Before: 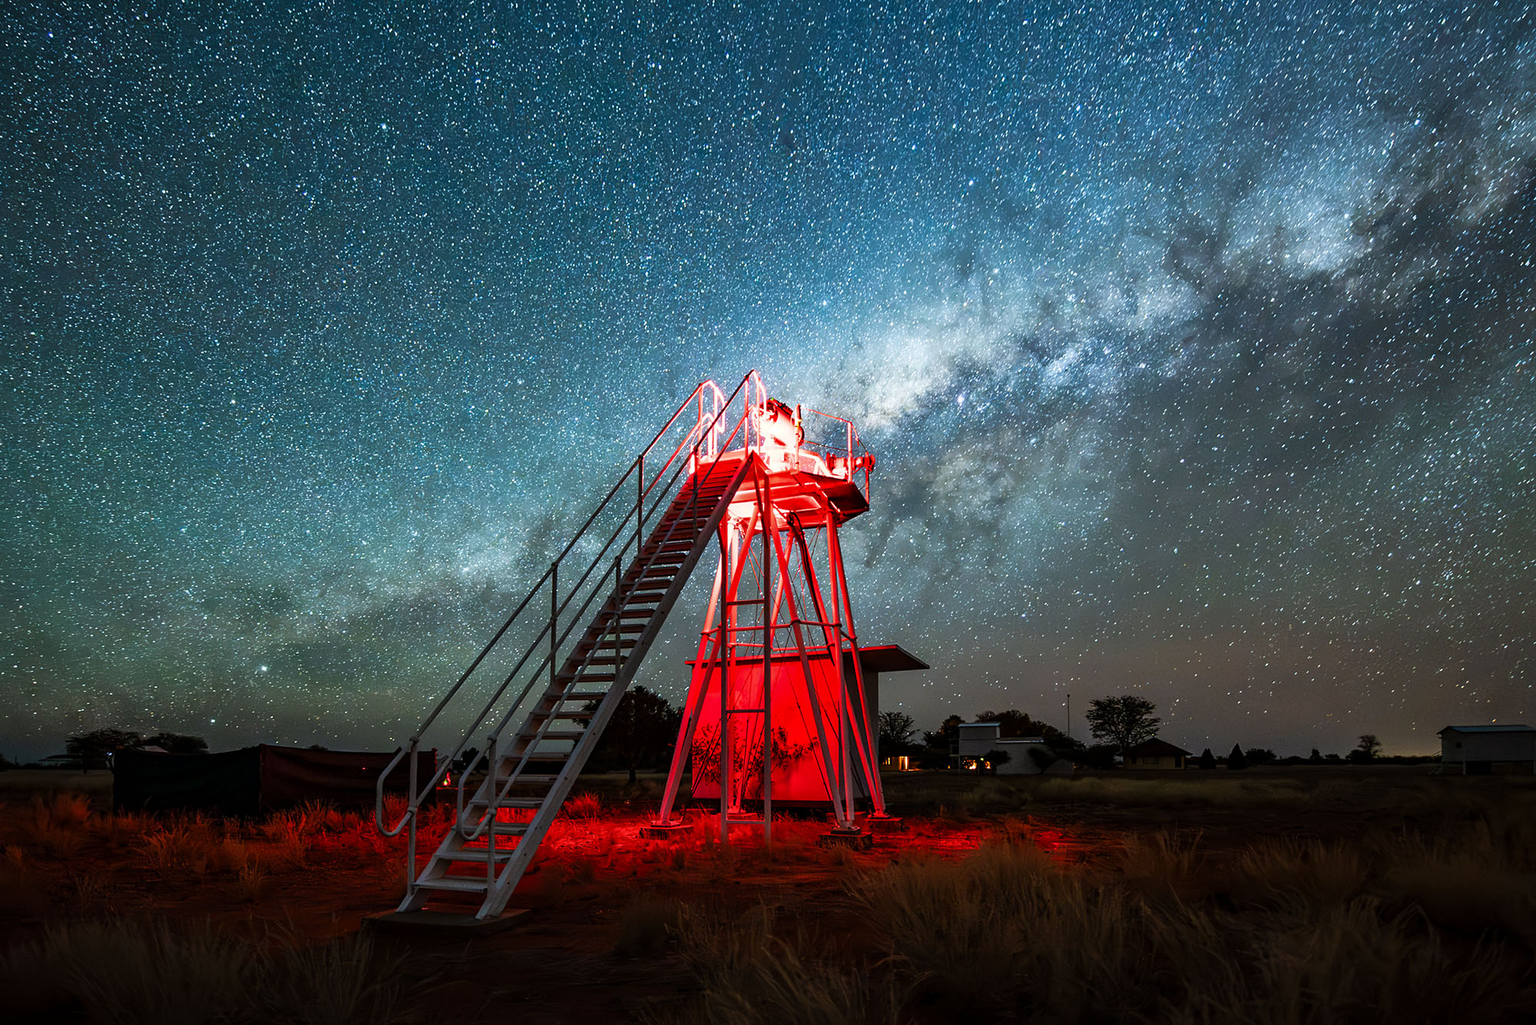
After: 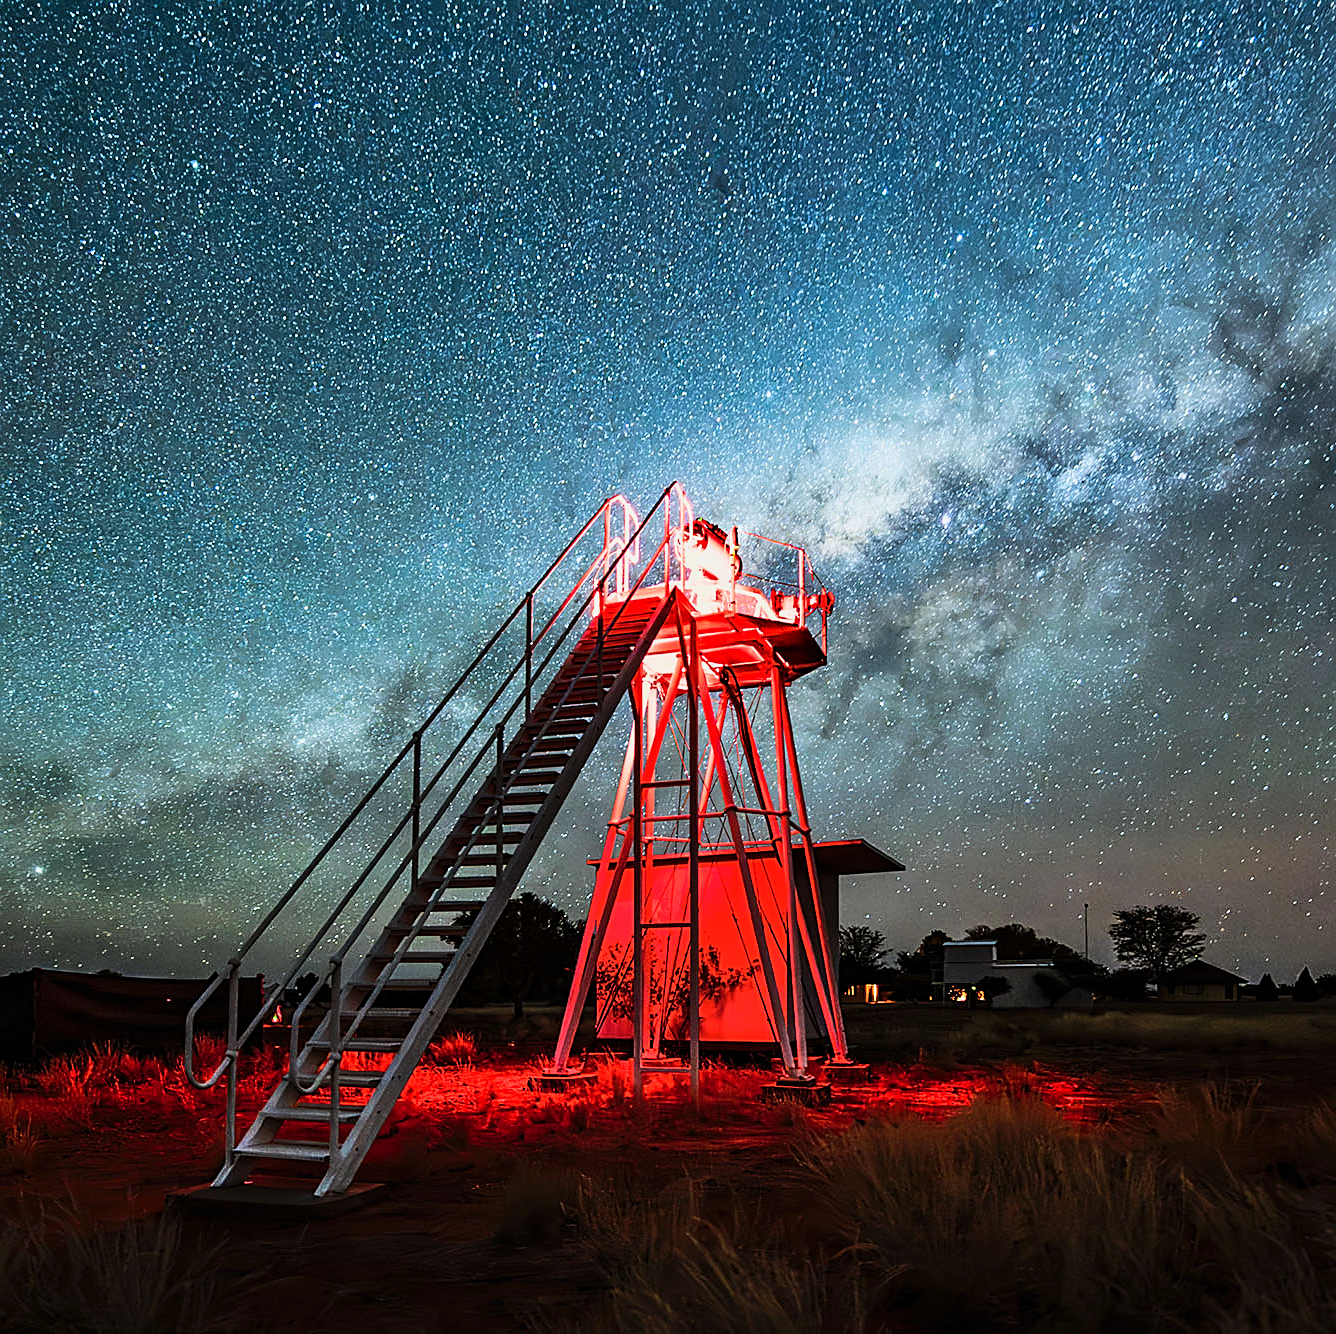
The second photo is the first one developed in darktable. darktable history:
crop and rotate: left 15.267%, right 17.927%
base curve: curves: ch0 [(0, 0) (0.028, 0.03) (0.121, 0.232) (0.46, 0.748) (0.859, 0.968) (1, 1)]
exposure: exposure -0.586 EV, compensate highlight preservation false
shadows and highlights: low approximation 0.01, soften with gaussian
sharpen: on, module defaults
